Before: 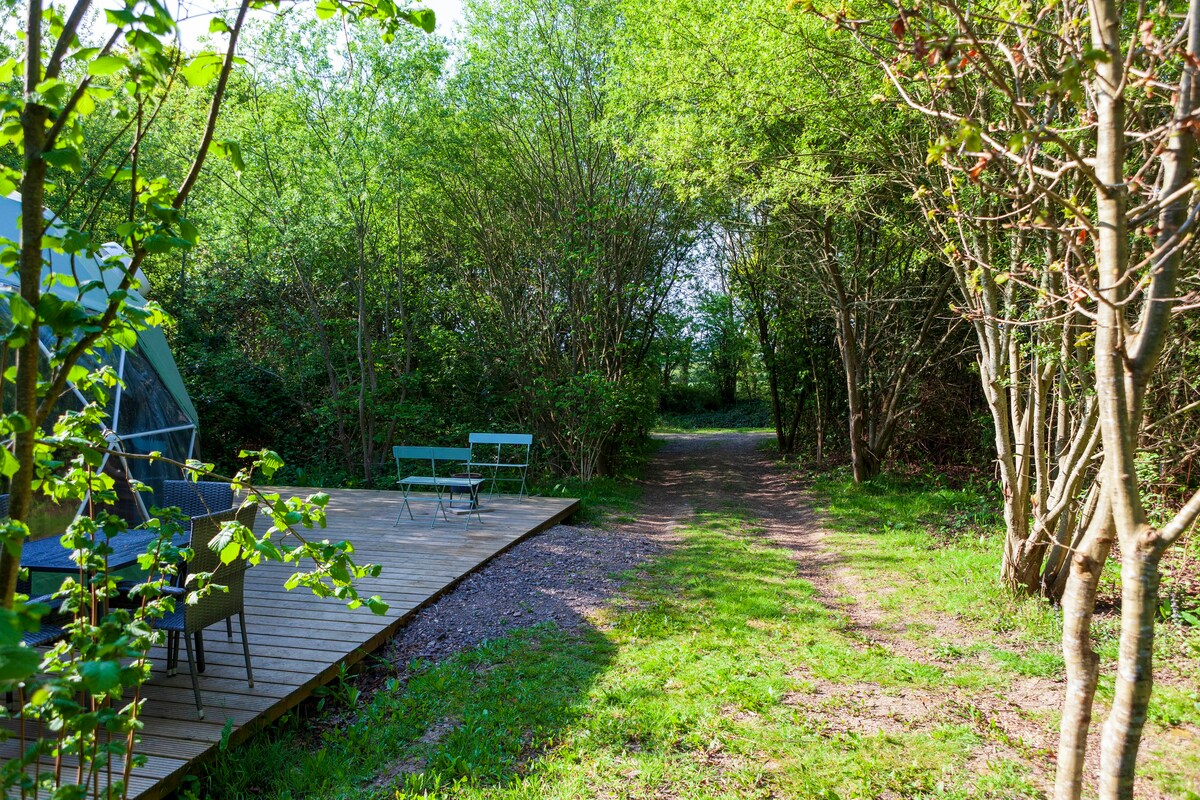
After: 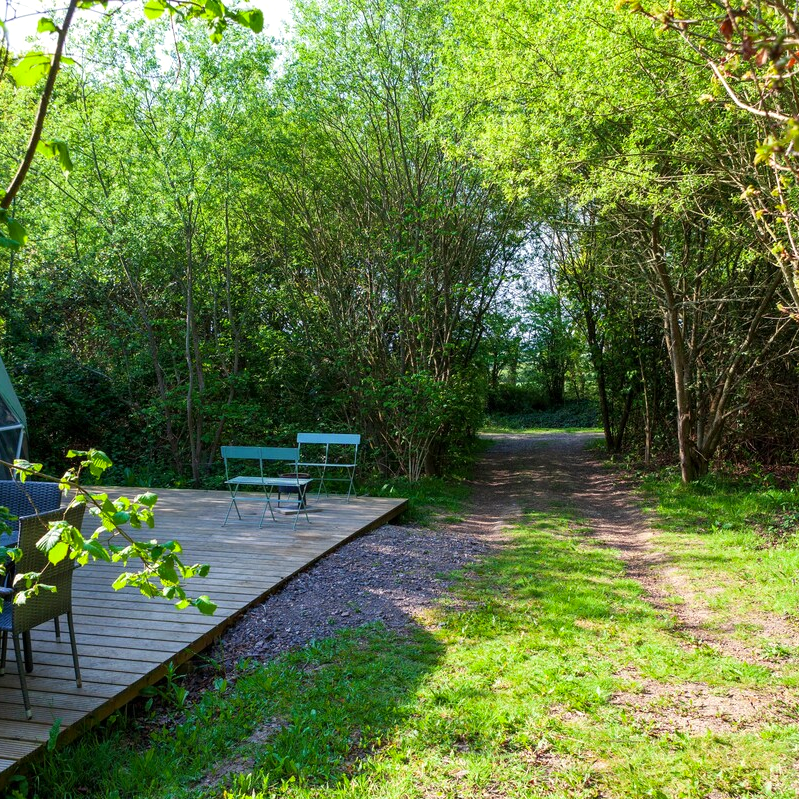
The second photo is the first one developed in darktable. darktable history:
crop and rotate: left 14.36%, right 18.975%
exposure: exposure 0.127 EV, compensate highlight preservation false
color correction: highlights b* 3.02
